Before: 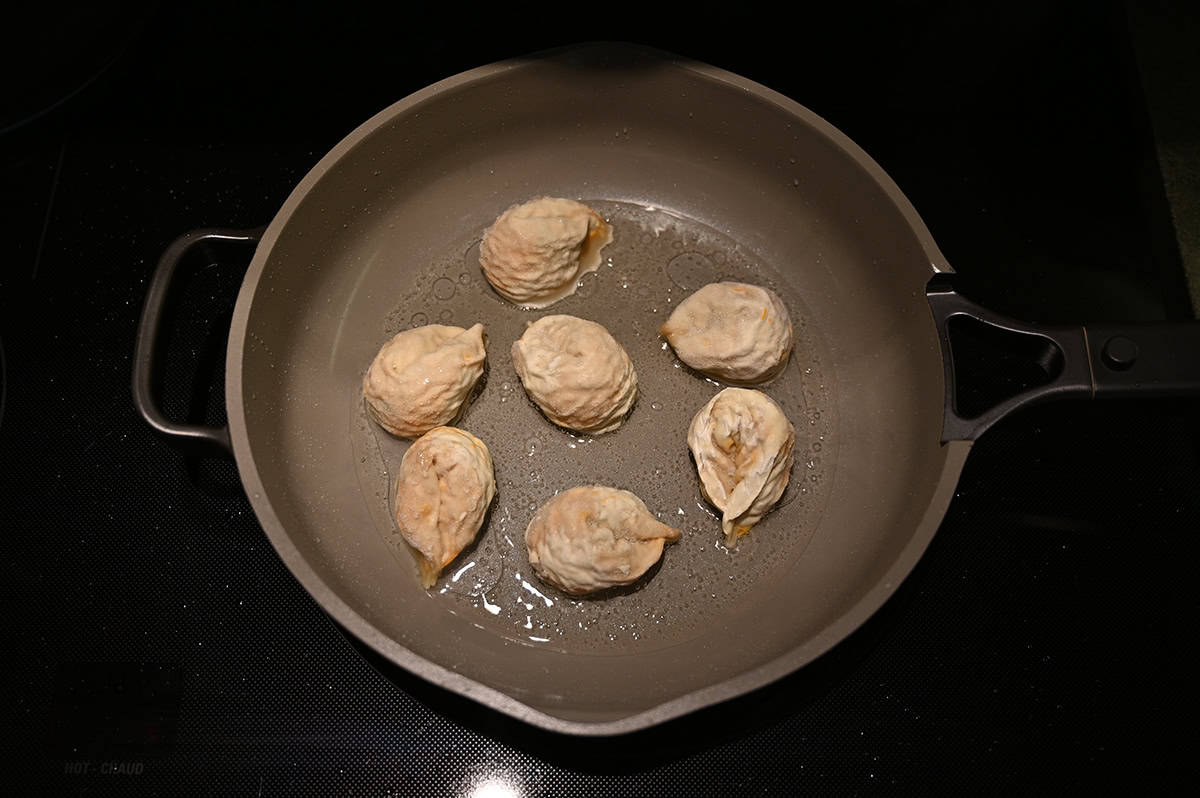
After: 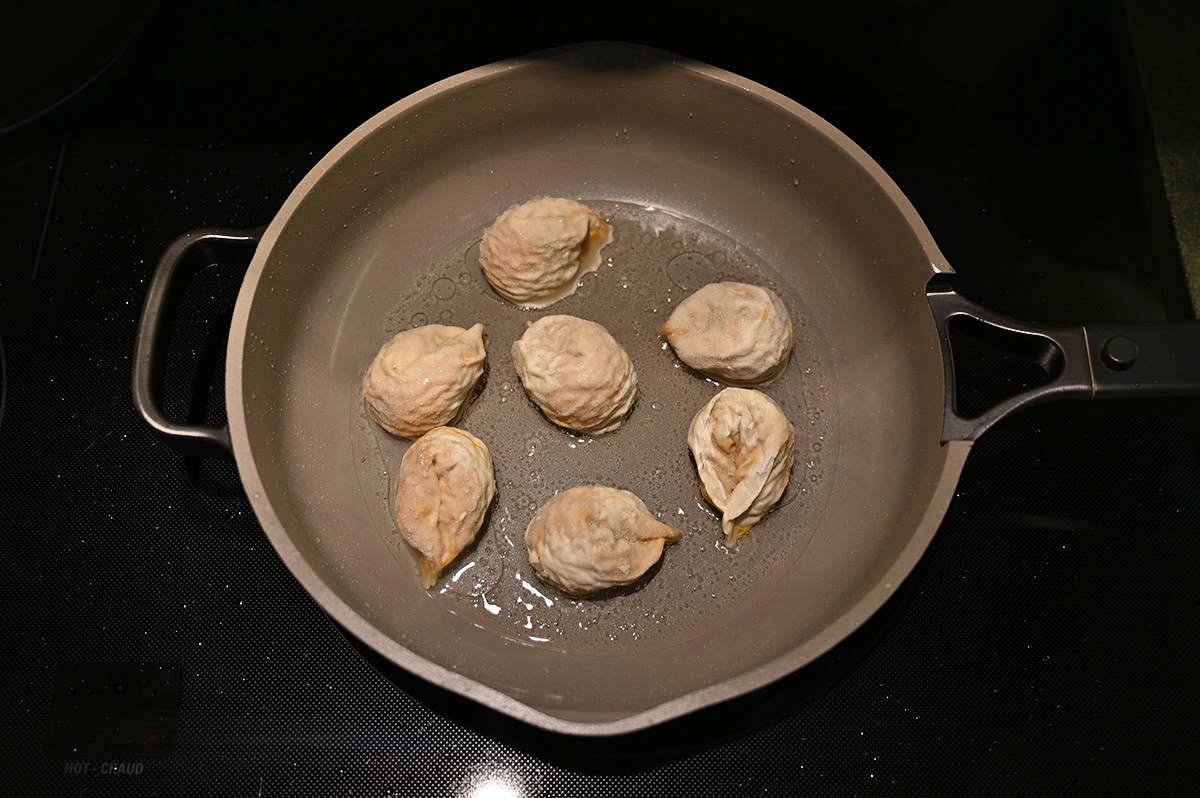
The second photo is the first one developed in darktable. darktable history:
shadows and highlights: highlights 71.72, soften with gaussian
